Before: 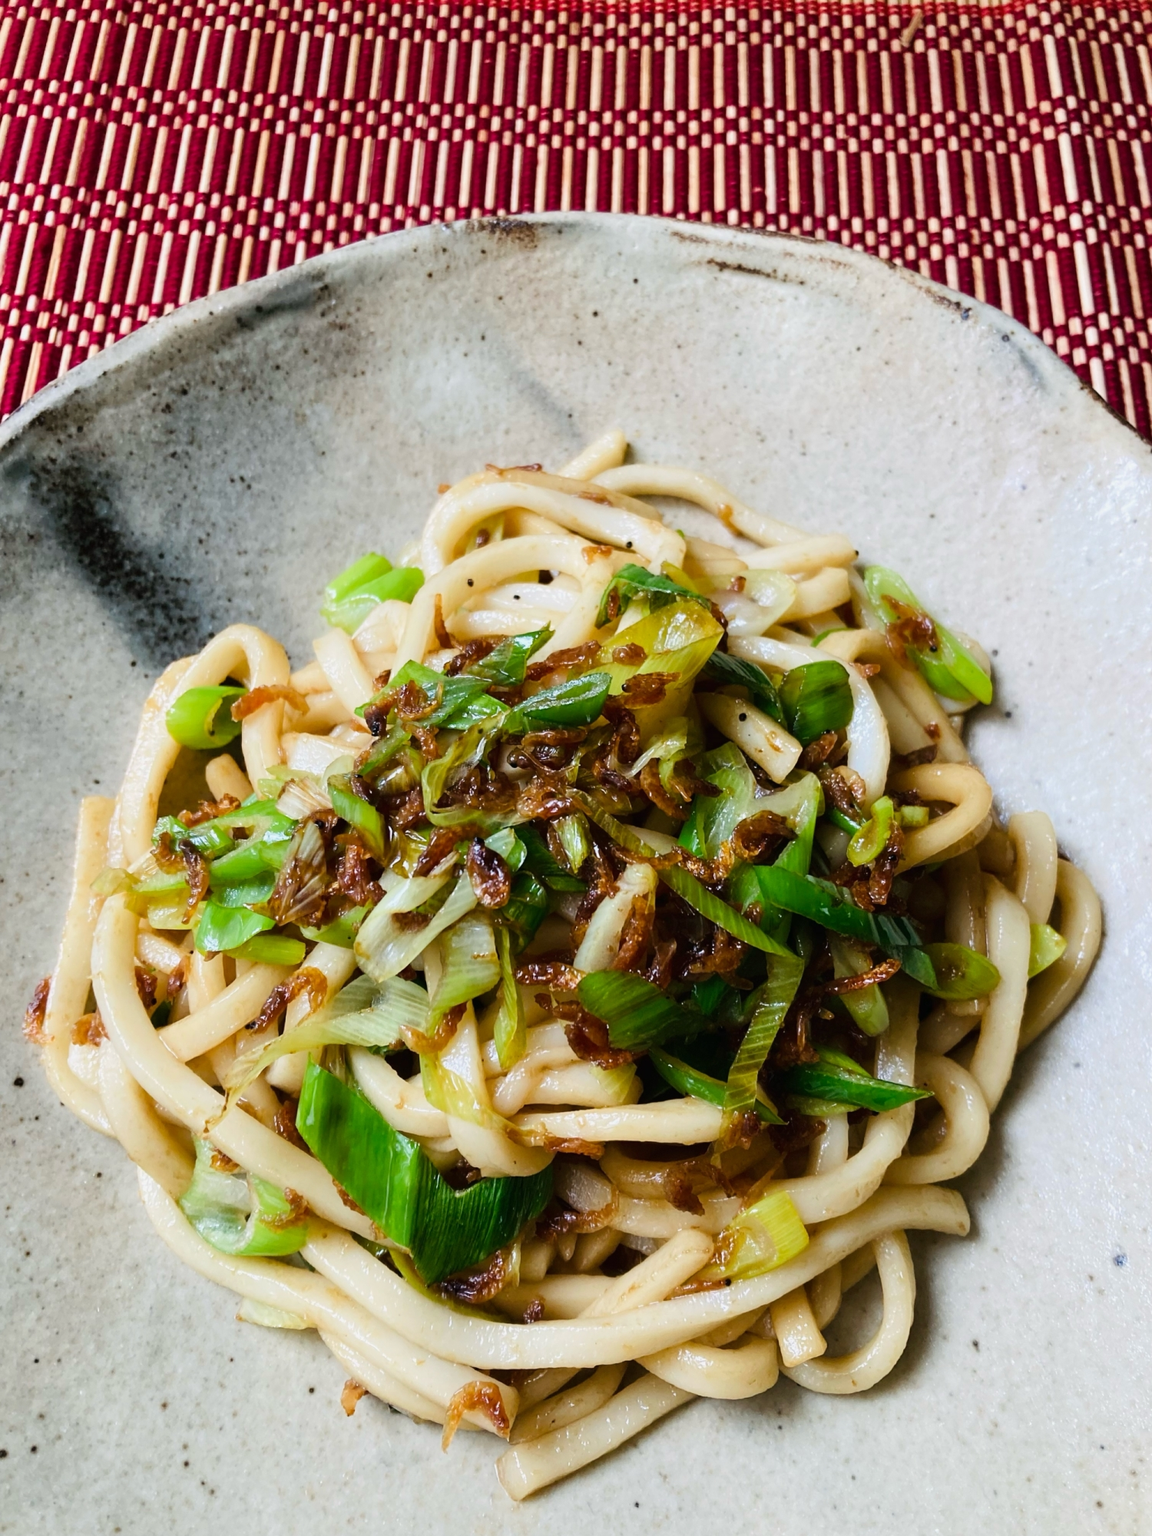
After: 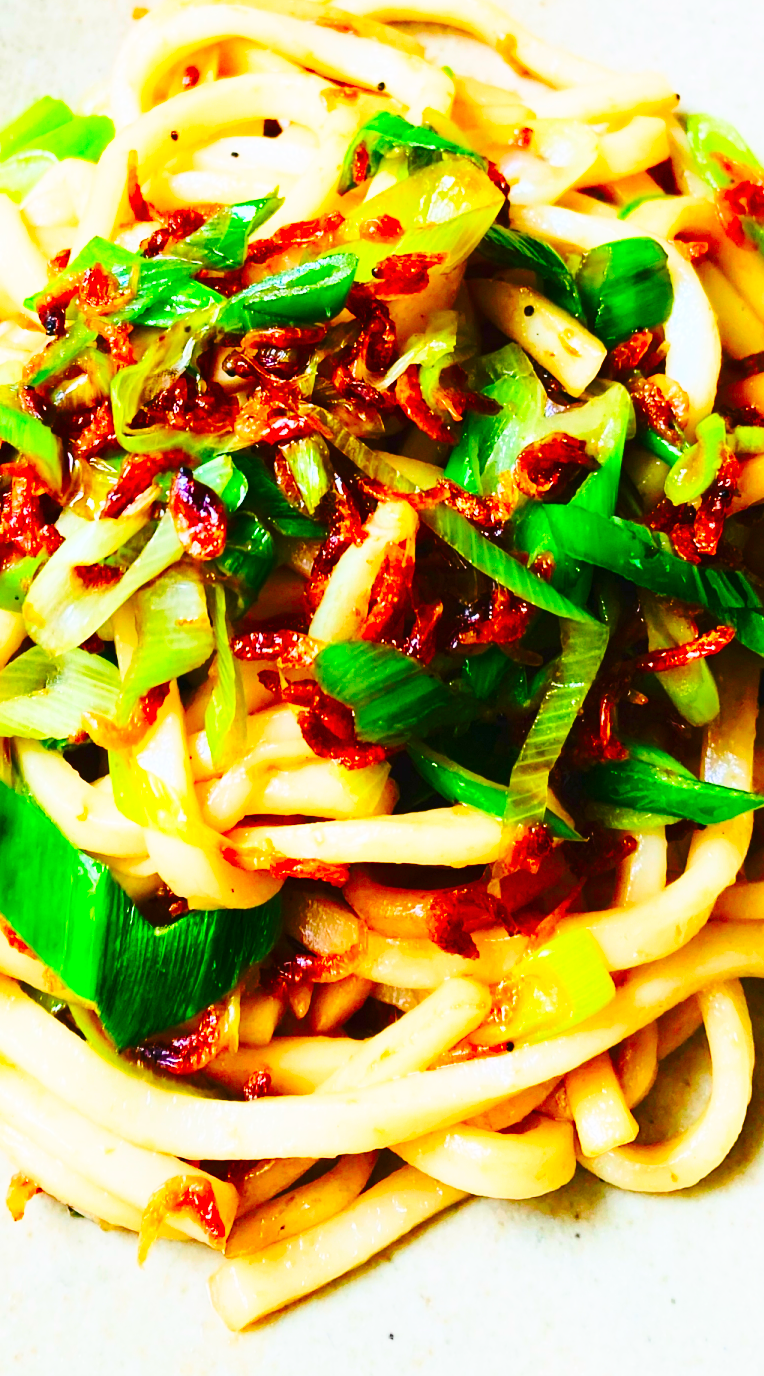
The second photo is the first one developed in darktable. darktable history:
contrast brightness saturation: contrast 0.2, brightness 0.2, saturation 0.8
crop and rotate: left 29.237%, top 31.152%, right 19.807%
exposure: compensate highlight preservation false
color balance rgb: perceptual saturation grading › global saturation 20%, perceptual saturation grading › highlights -25%, perceptual saturation grading › shadows 25%
base curve: curves: ch0 [(0, 0) (0.028, 0.03) (0.121, 0.232) (0.46, 0.748) (0.859, 0.968) (1, 1)], preserve colors none
color correction: saturation 1.32
